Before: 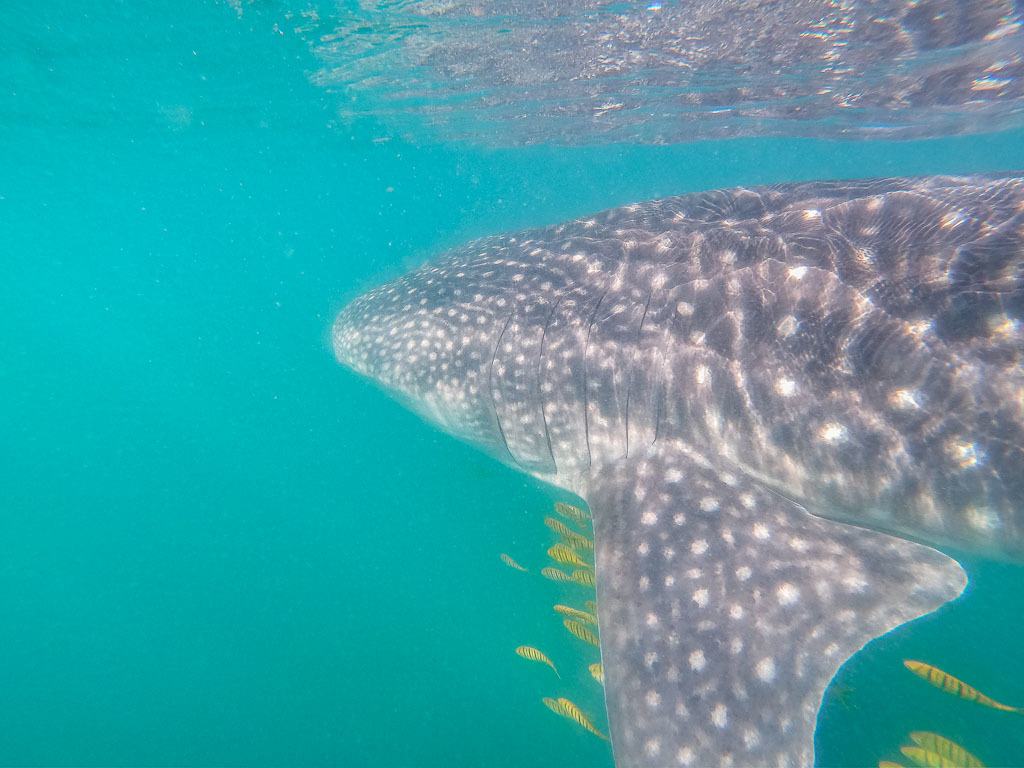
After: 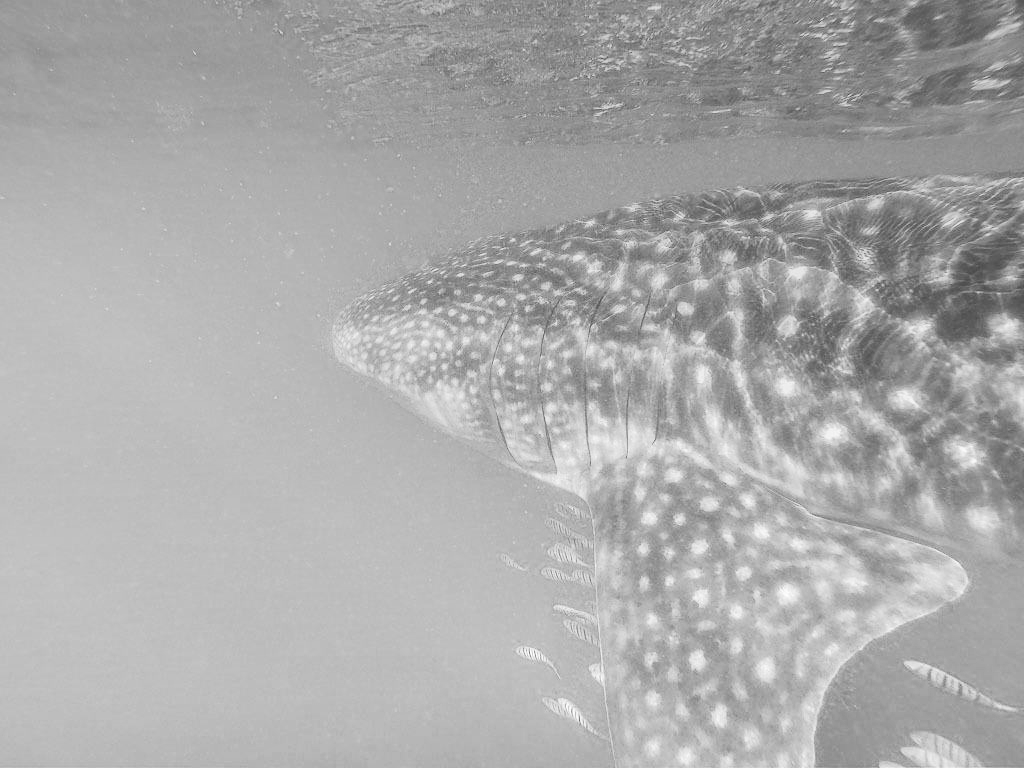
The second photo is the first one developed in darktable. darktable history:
tone equalizer: -8 EV 1 EV, -7 EV 1 EV, -6 EV 1 EV, -5 EV 1 EV, -4 EV 1 EV, -3 EV 0.75 EV, -2 EV 0.5 EV, -1 EV 0.25 EV
tone curve: curves: ch0 [(0, 0) (0.003, 0.183) (0.011, 0.183) (0.025, 0.184) (0.044, 0.188) (0.069, 0.197) (0.1, 0.204) (0.136, 0.212) (0.177, 0.226) (0.224, 0.24) (0.277, 0.273) (0.335, 0.322) (0.399, 0.388) (0.468, 0.468) (0.543, 0.579) (0.623, 0.686) (0.709, 0.792) (0.801, 0.877) (0.898, 0.939) (1, 1)], preserve colors none
graduated density: hue 238.83°, saturation 50%
exposure: black level correction 0, exposure 0.6 EV, compensate exposure bias true, compensate highlight preservation false
monochrome: a -92.57, b 58.91
